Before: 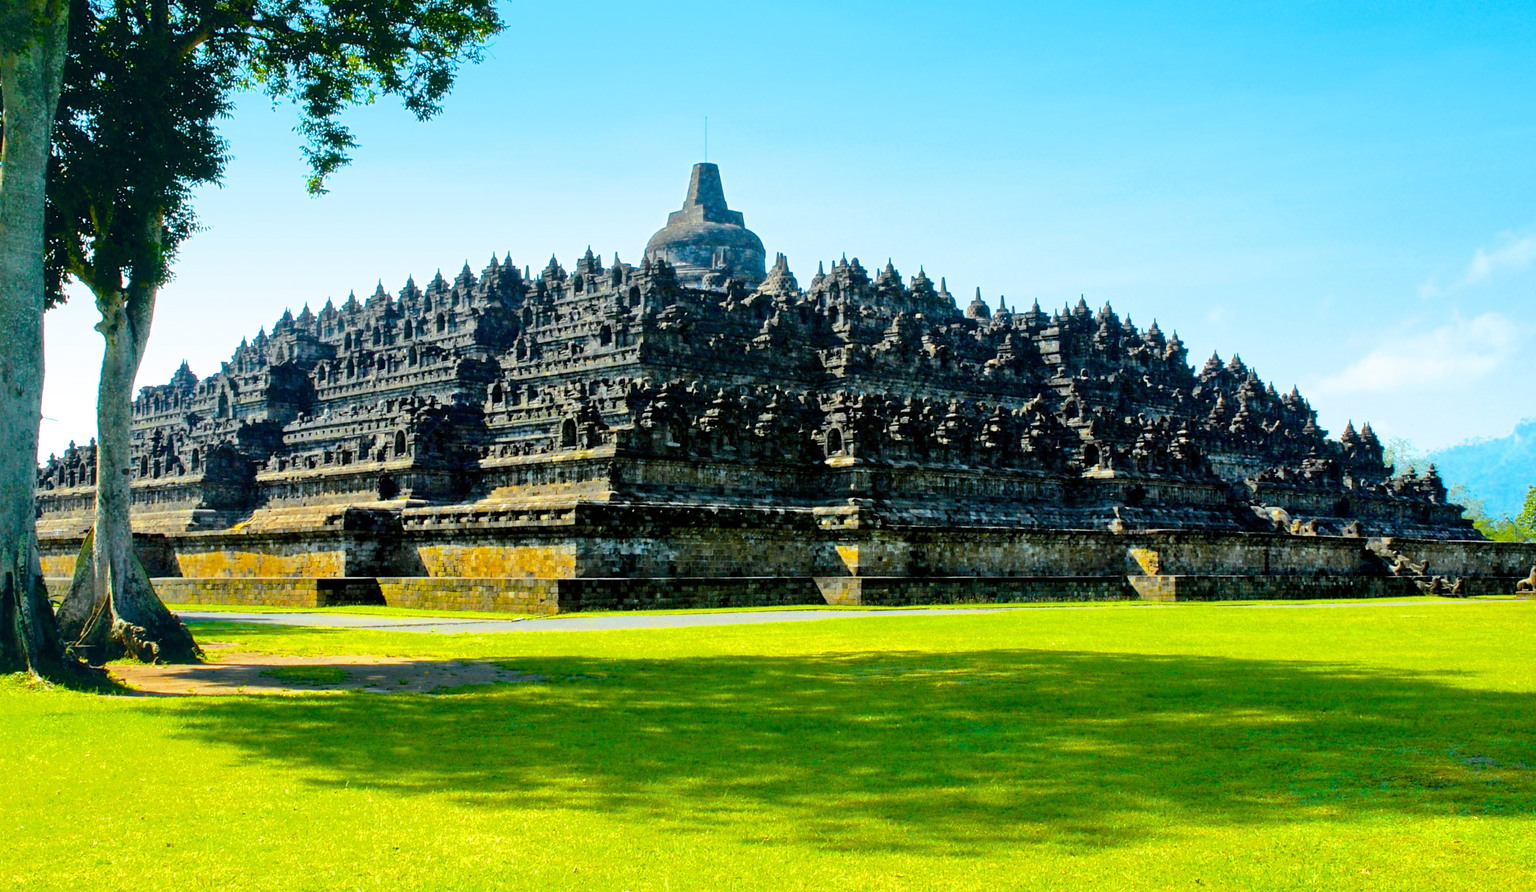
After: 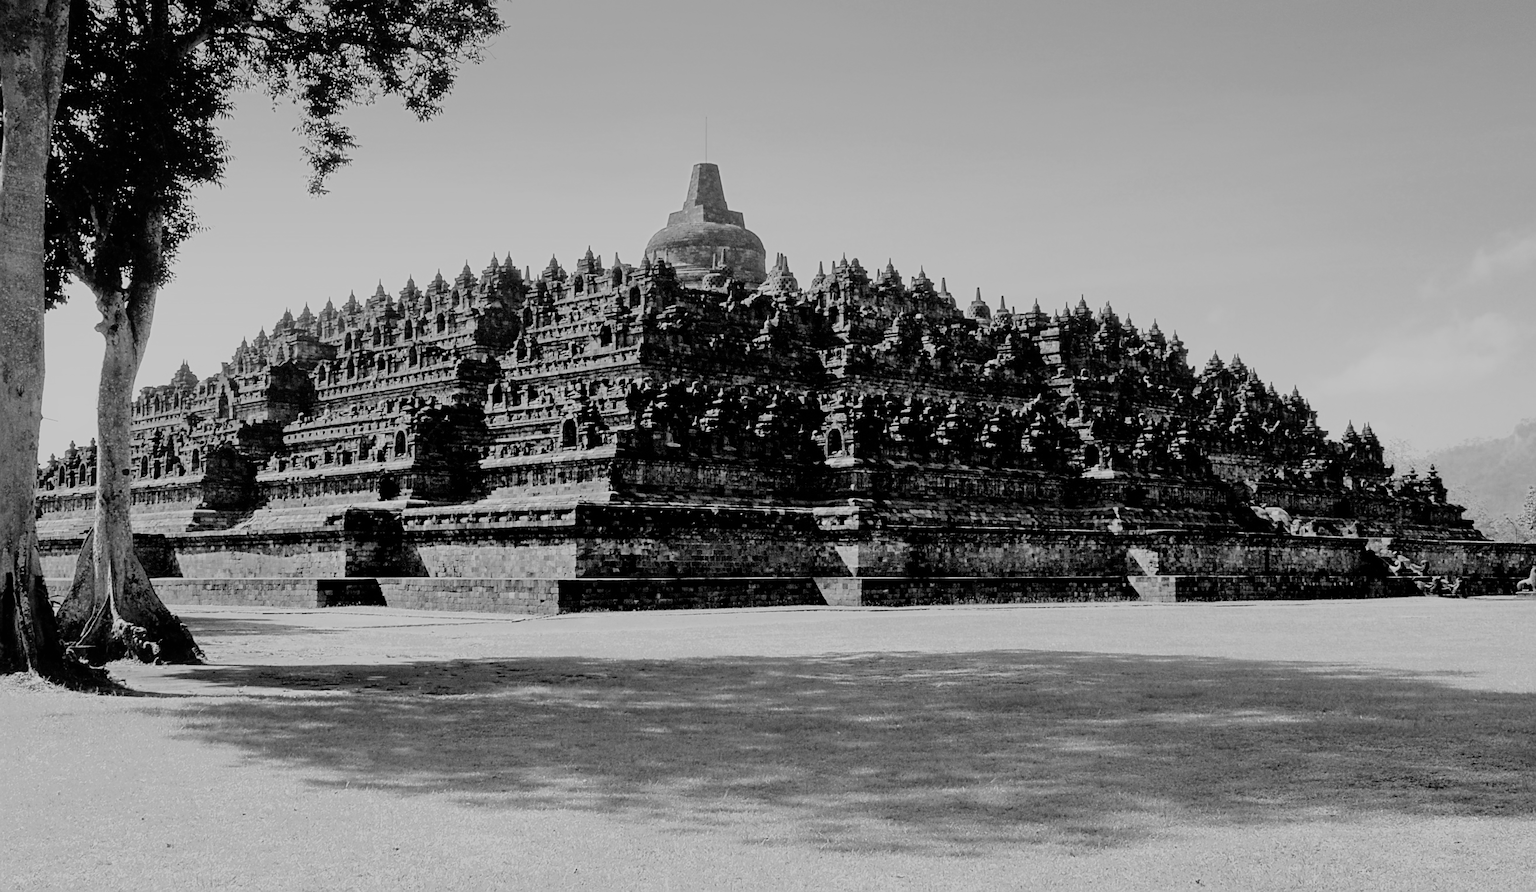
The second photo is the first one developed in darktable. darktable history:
sharpen: on, module defaults
filmic rgb: black relative exposure -6.15 EV, white relative exposure 6.96 EV, hardness 2.23, color science v6 (2022)
monochrome: a -6.99, b 35.61, size 1.4
